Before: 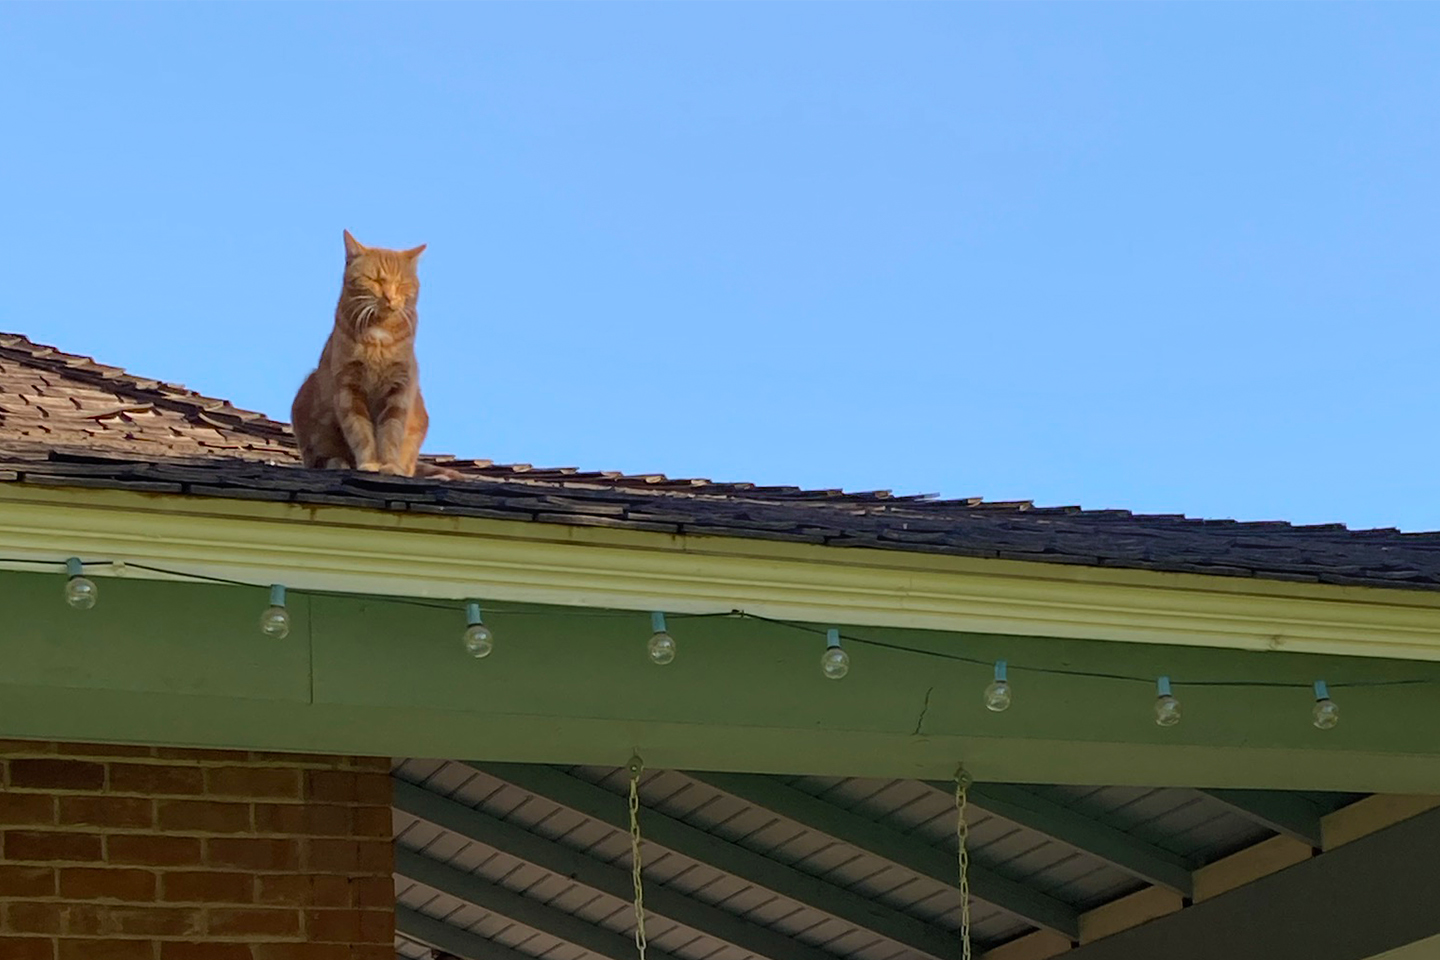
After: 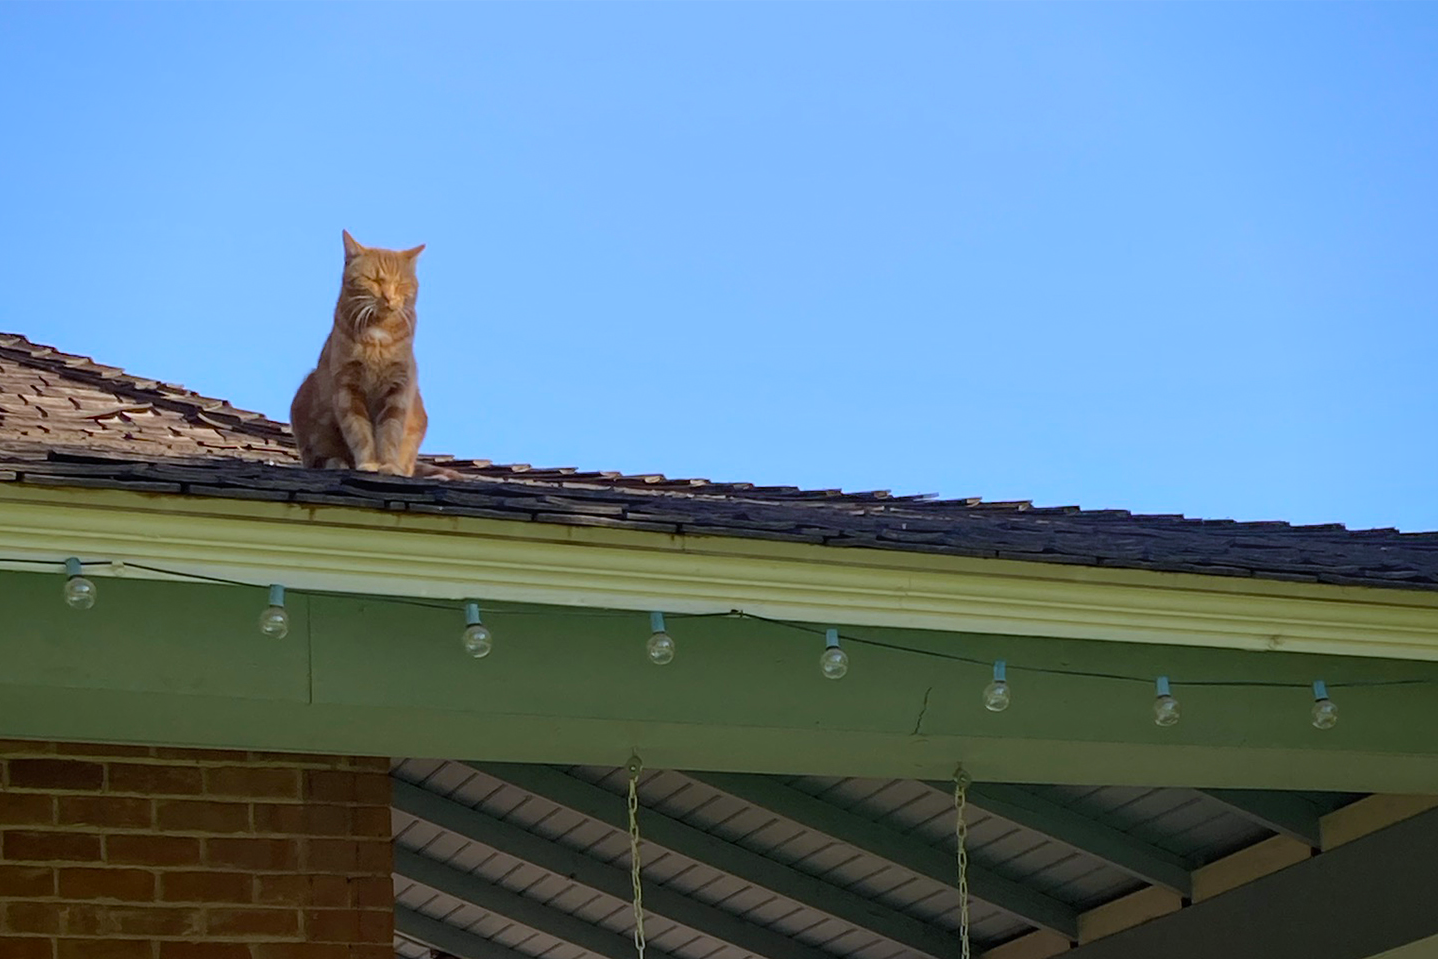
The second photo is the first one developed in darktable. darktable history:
contrast brightness saturation: saturation -0.04
vignetting: brightness -0.233, saturation 0.141
white balance: red 0.954, blue 1.079
crop and rotate: left 0.126%
